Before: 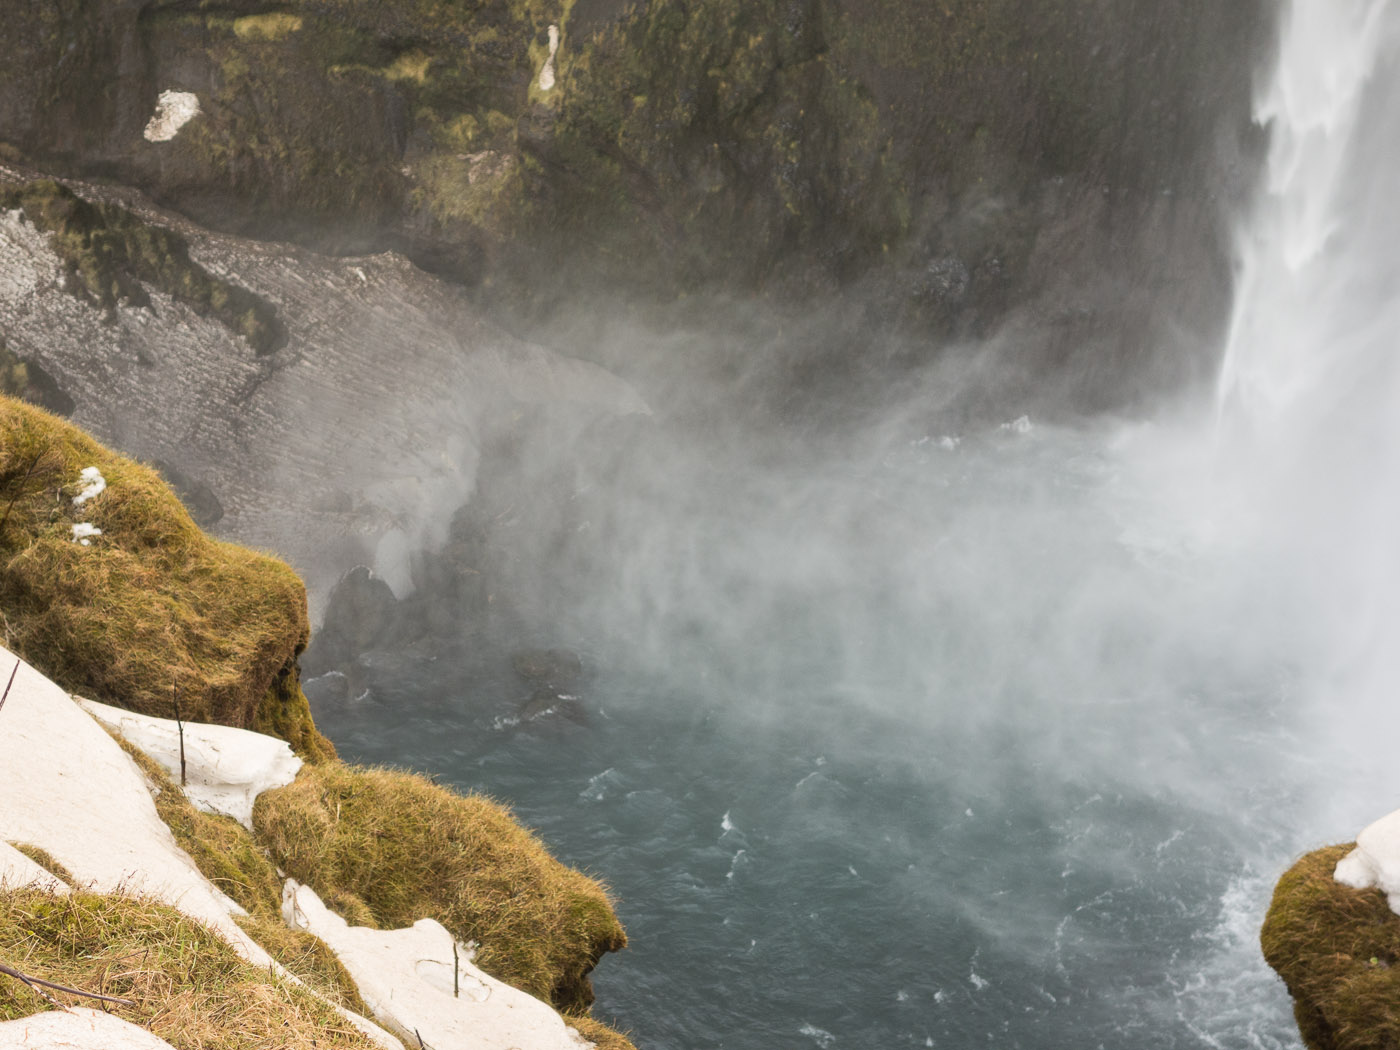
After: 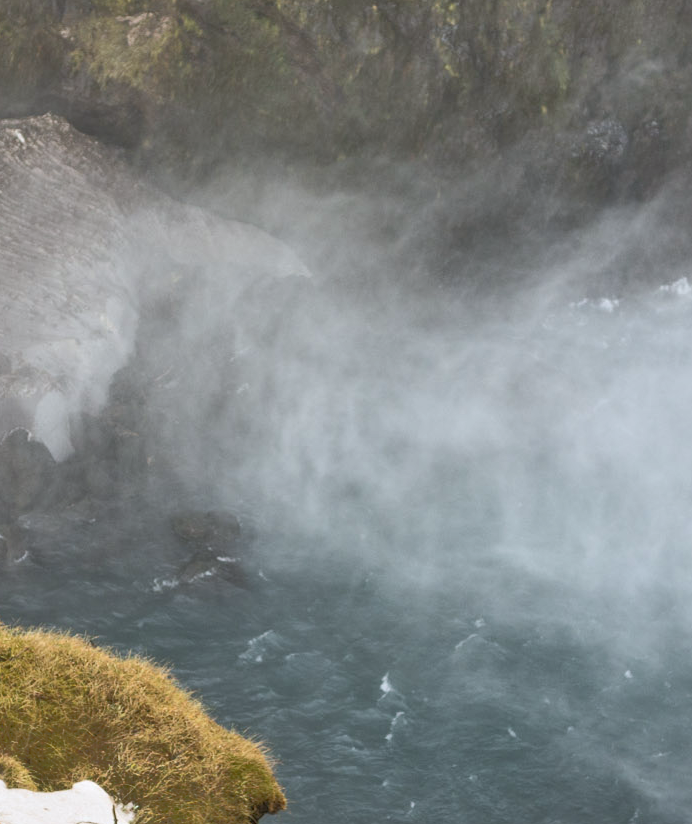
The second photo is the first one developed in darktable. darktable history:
crop and rotate: angle 0.02°, left 24.353%, top 13.219%, right 26.156%, bottom 8.224%
tone equalizer: -8 EV -0.528 EV, -7 EV -0.319 EV, -6 EV -0.083 EV, -5 EV 0.413 EV, -4 EV 0.985 EV, -3 EV 0.791 EV, -2 EV -0.01 EV, -1 EV 0.14 EV, +0 EV -0.012 EV, smoothing 1
white balance: red 0.967, blue 1.049
local contrast: mode bilateral grid, contrast 20, coarseness 50, detail 120%, midtone range 0.2
